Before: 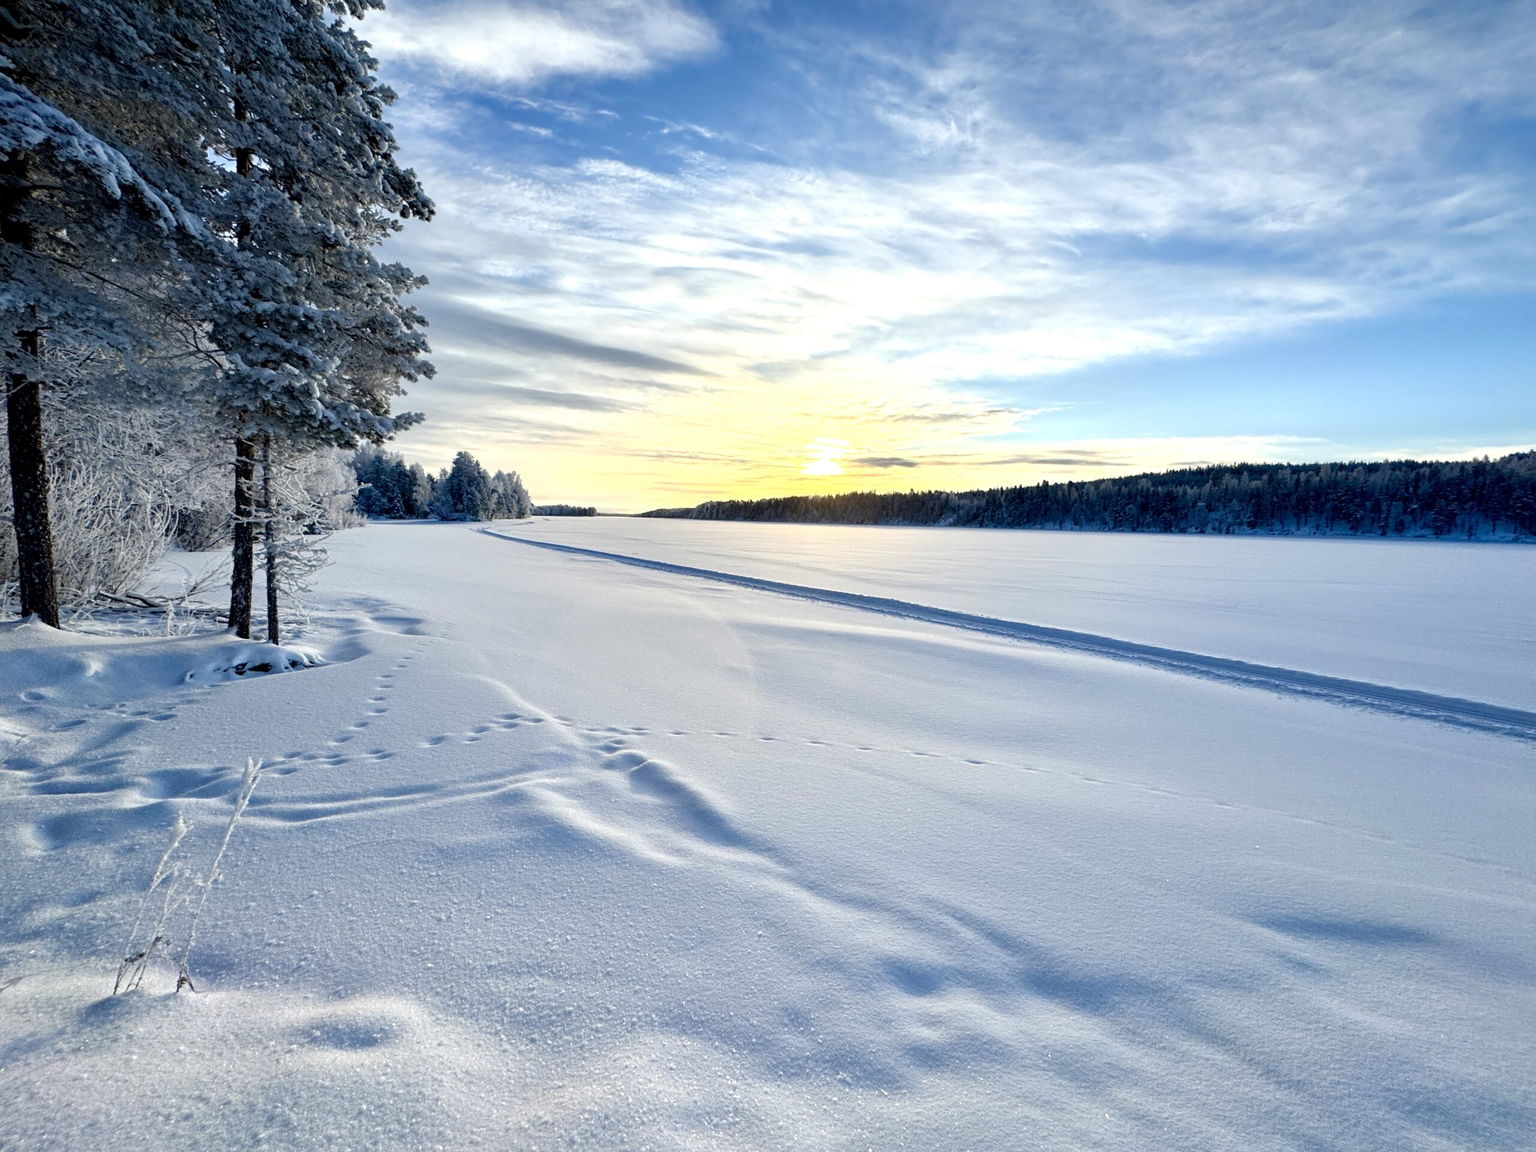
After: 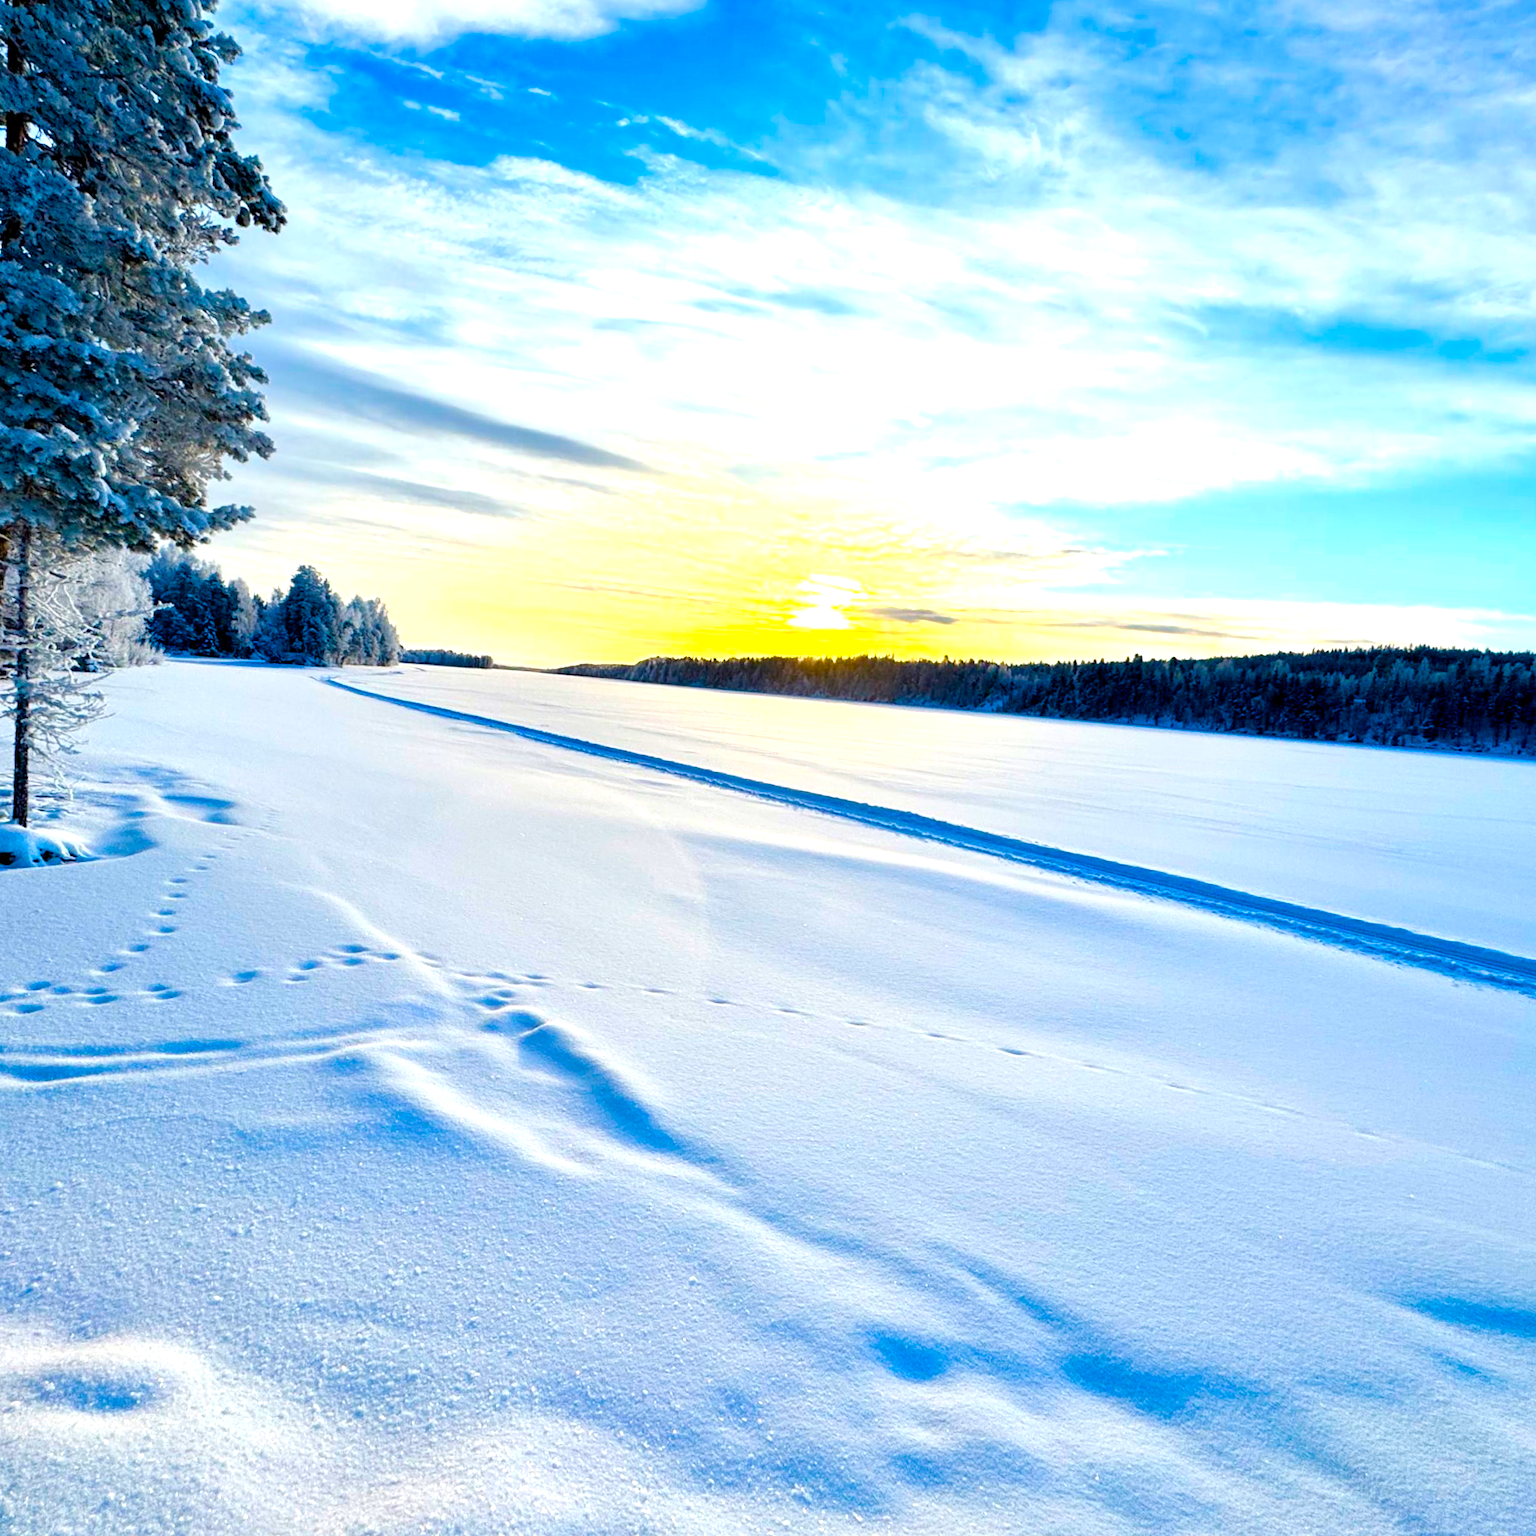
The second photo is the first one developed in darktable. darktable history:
contrast brightness saturation: contrast 0.1, brightness 0.02, saturation 0.02
color balance rgb: linear chroma grading › shadows 10%, linear chroma grading › highlights 10%, linear chroma grading › global chroma 15%, linear chroma grading › mid-tones 15%, perceptual saturation grading › global saturation 40%, perceptual saturation grading › highlights -25%, perceptual saturation grading › mid-tones 35%, perceptual saturation grading › shadows 35%, perceptual brilliance grading › global brilliance 11.29%, global vibrance 11.29%
crop and rotate: angle -3.27°, left 14.277%, top 0.028%, right 10.766%, bottom 0.028%
